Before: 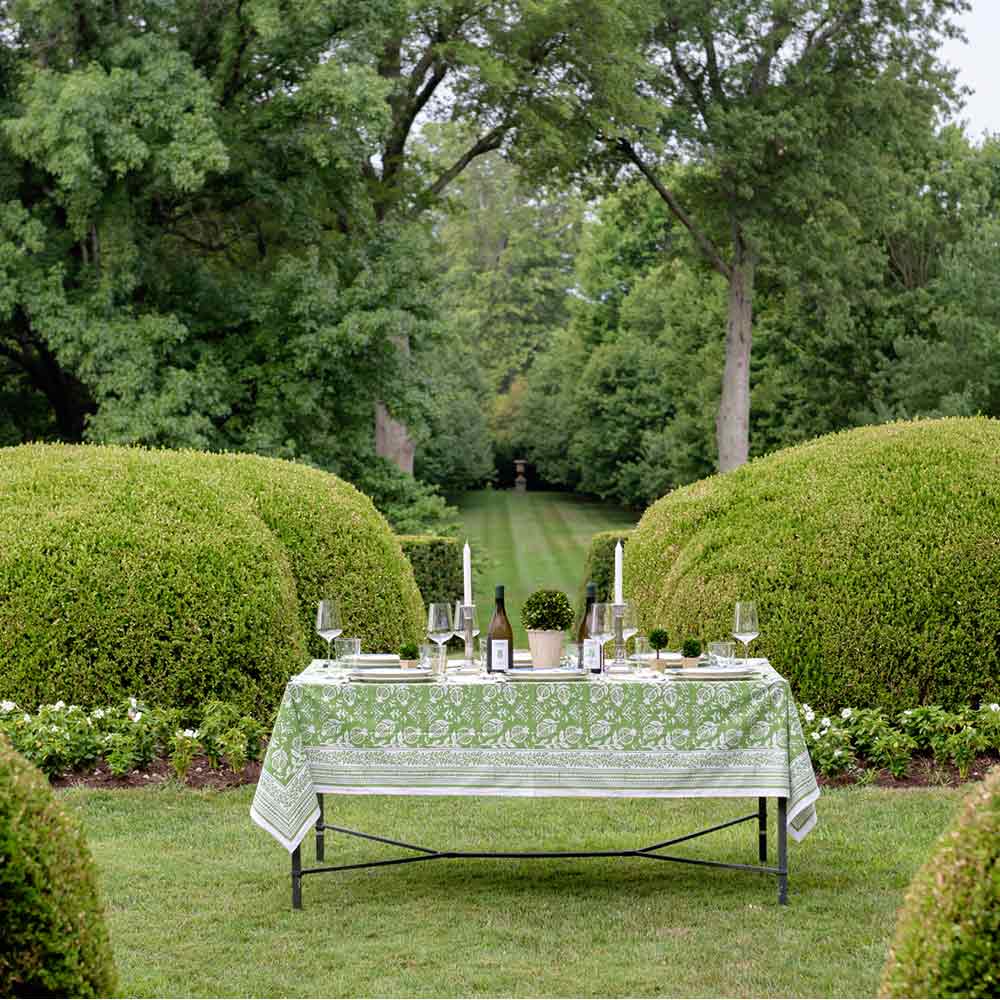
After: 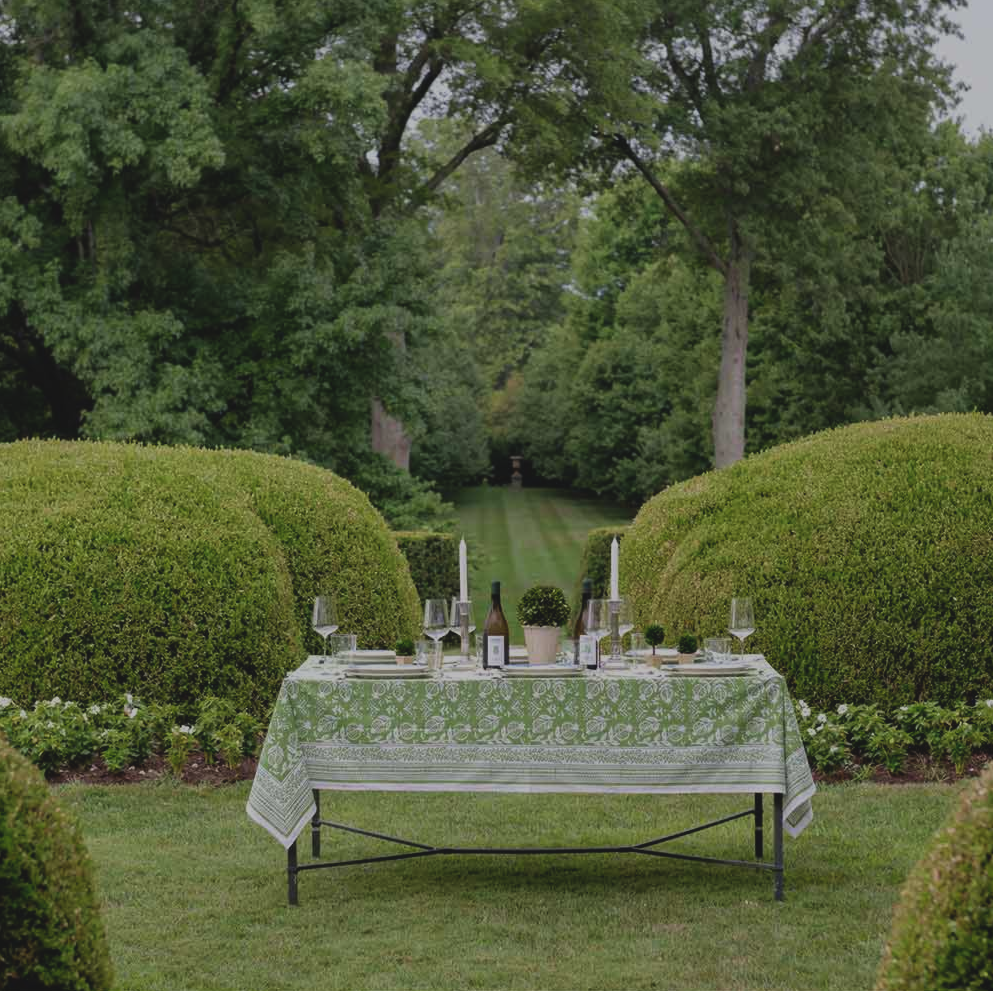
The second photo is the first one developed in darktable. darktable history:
contrast equalizer: y [[0.5 ×4, 0.483, 0.43], [0.5 ×6], [0.5 ×6], [0 ×6], [0 ×6]]
exposure: black level correction -0.016, exposure -1.018 EV, compensate highlight preservation false
crop: left 0.434%, top 0.485%, right 0.244%, bottom 0.386%
